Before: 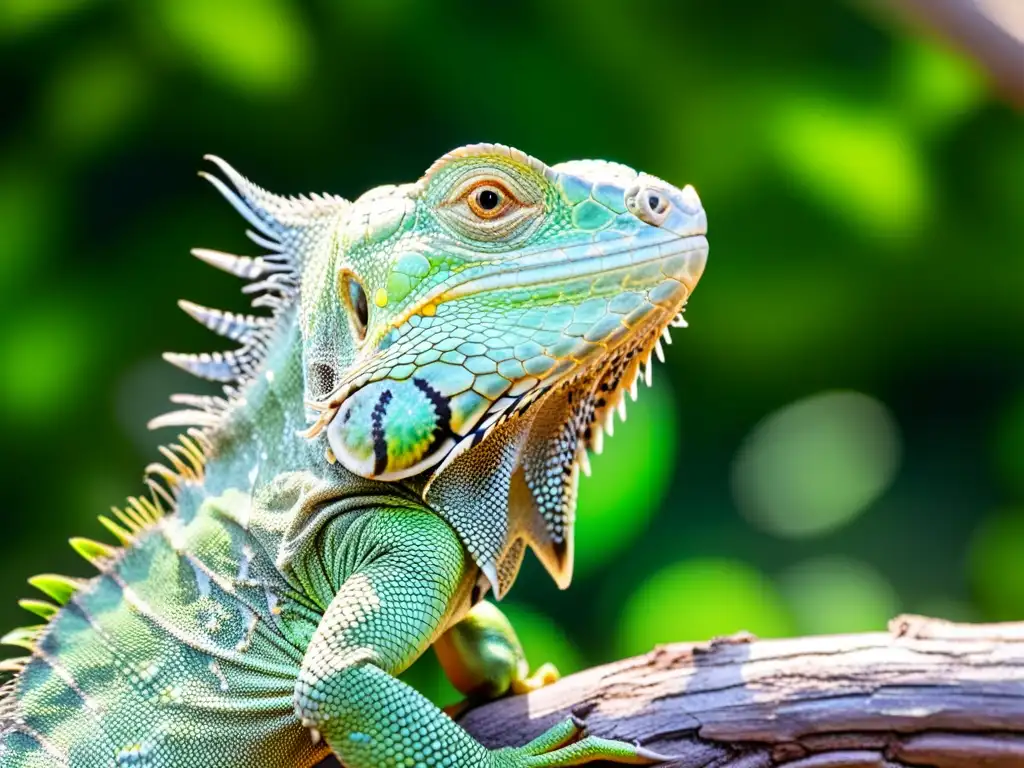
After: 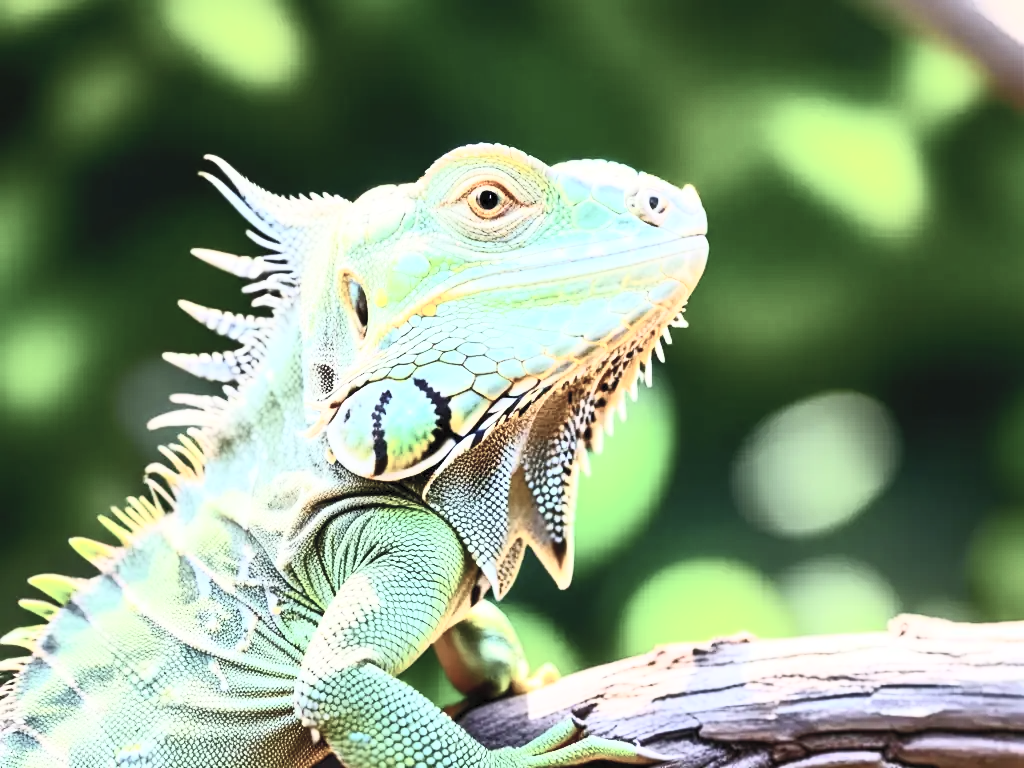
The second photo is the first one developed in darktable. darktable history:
contrast brightness saturation: contrast 0.578, brightness 0.577, saturation -0.349
